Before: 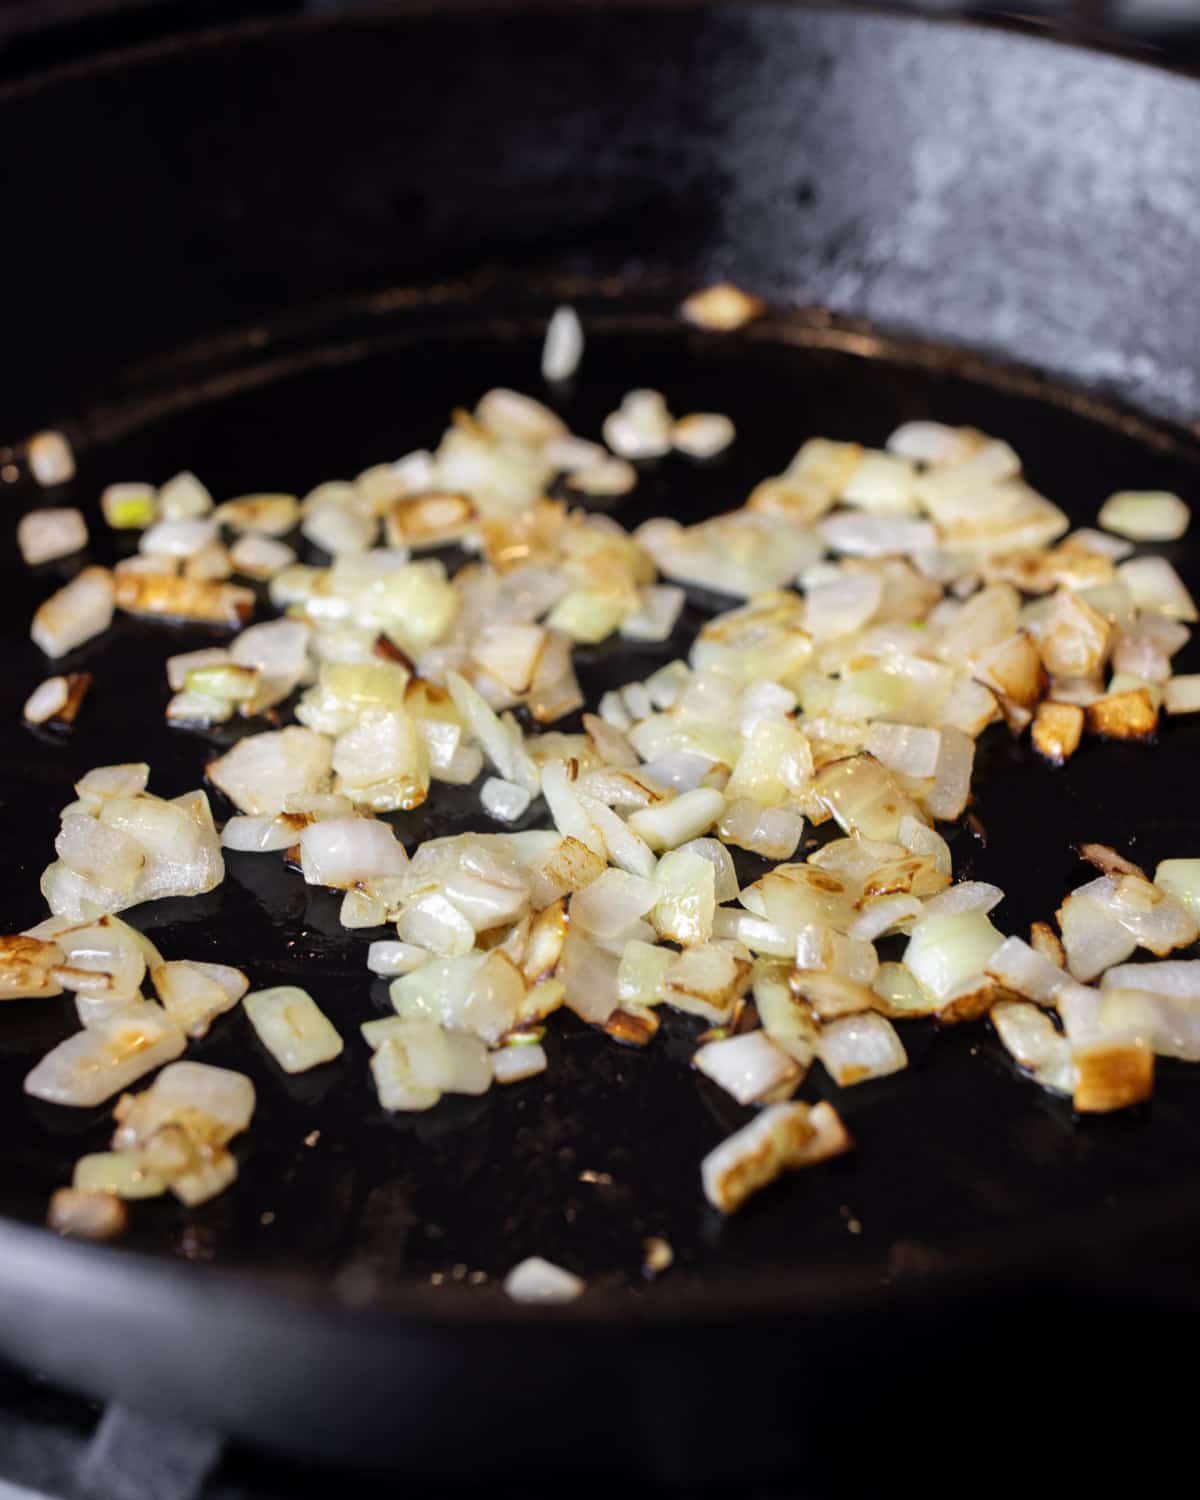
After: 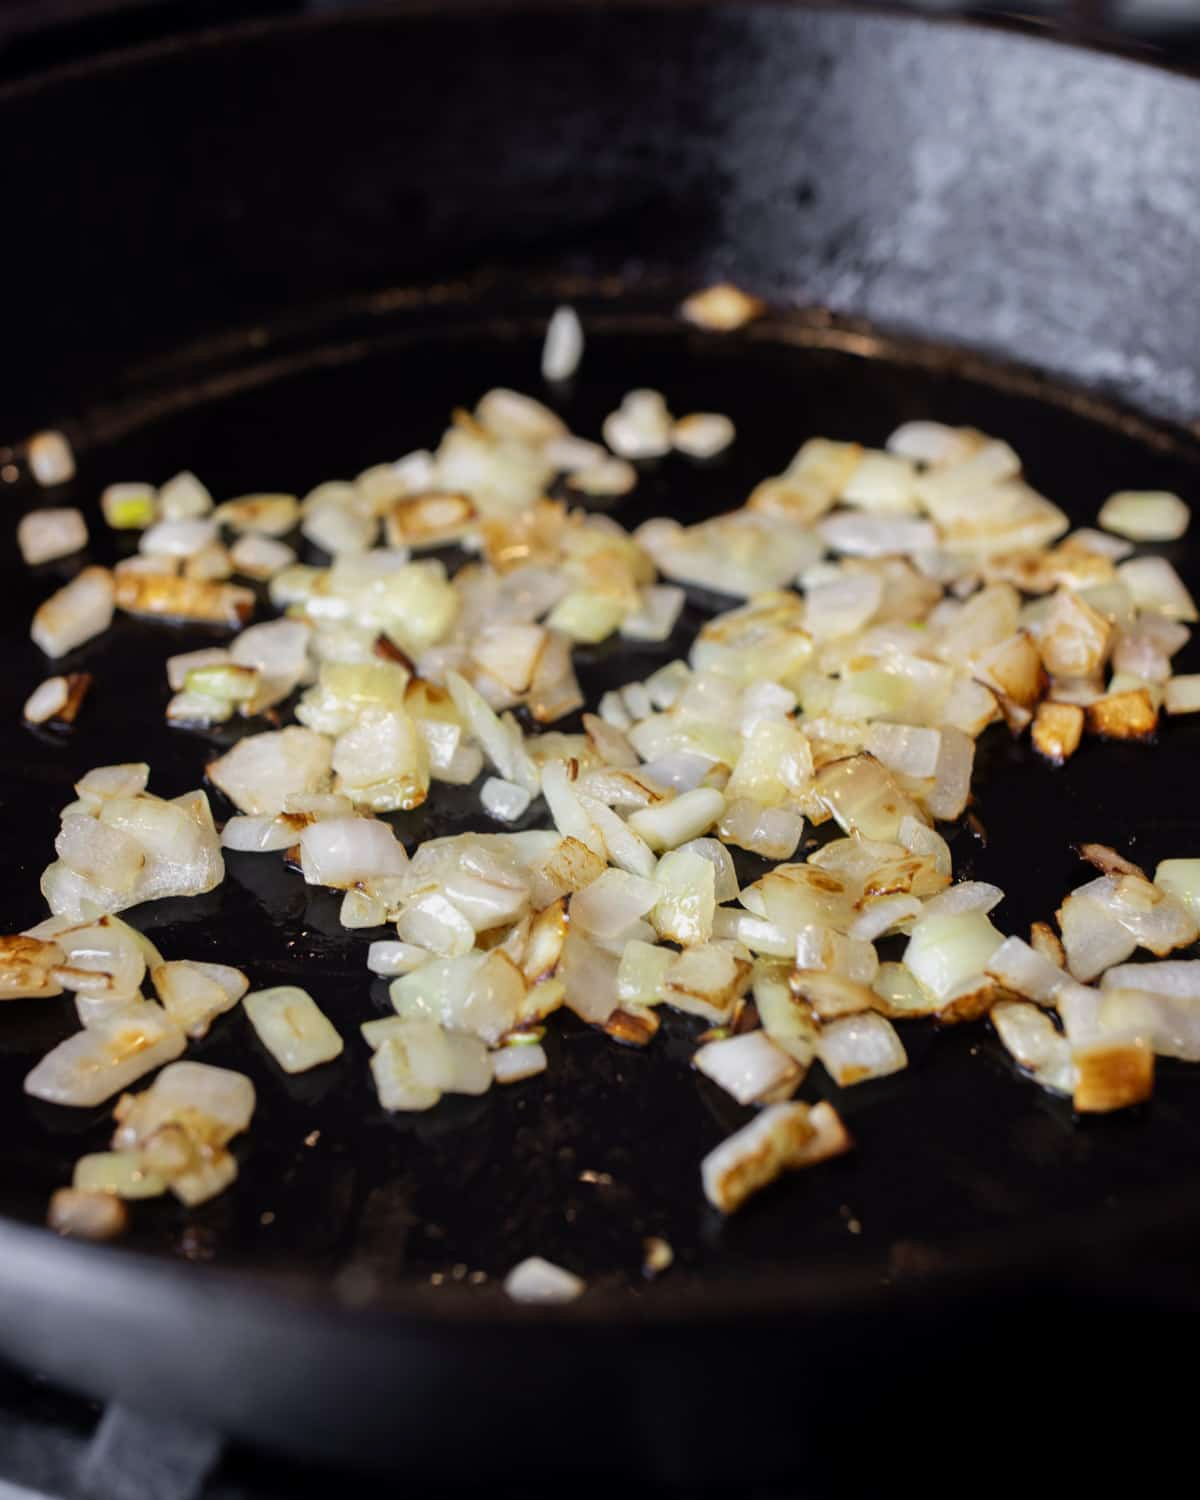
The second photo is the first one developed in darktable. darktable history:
exposure: exposure -0.154 EV, compensate exposure bias true, compensate highlight preservation false
